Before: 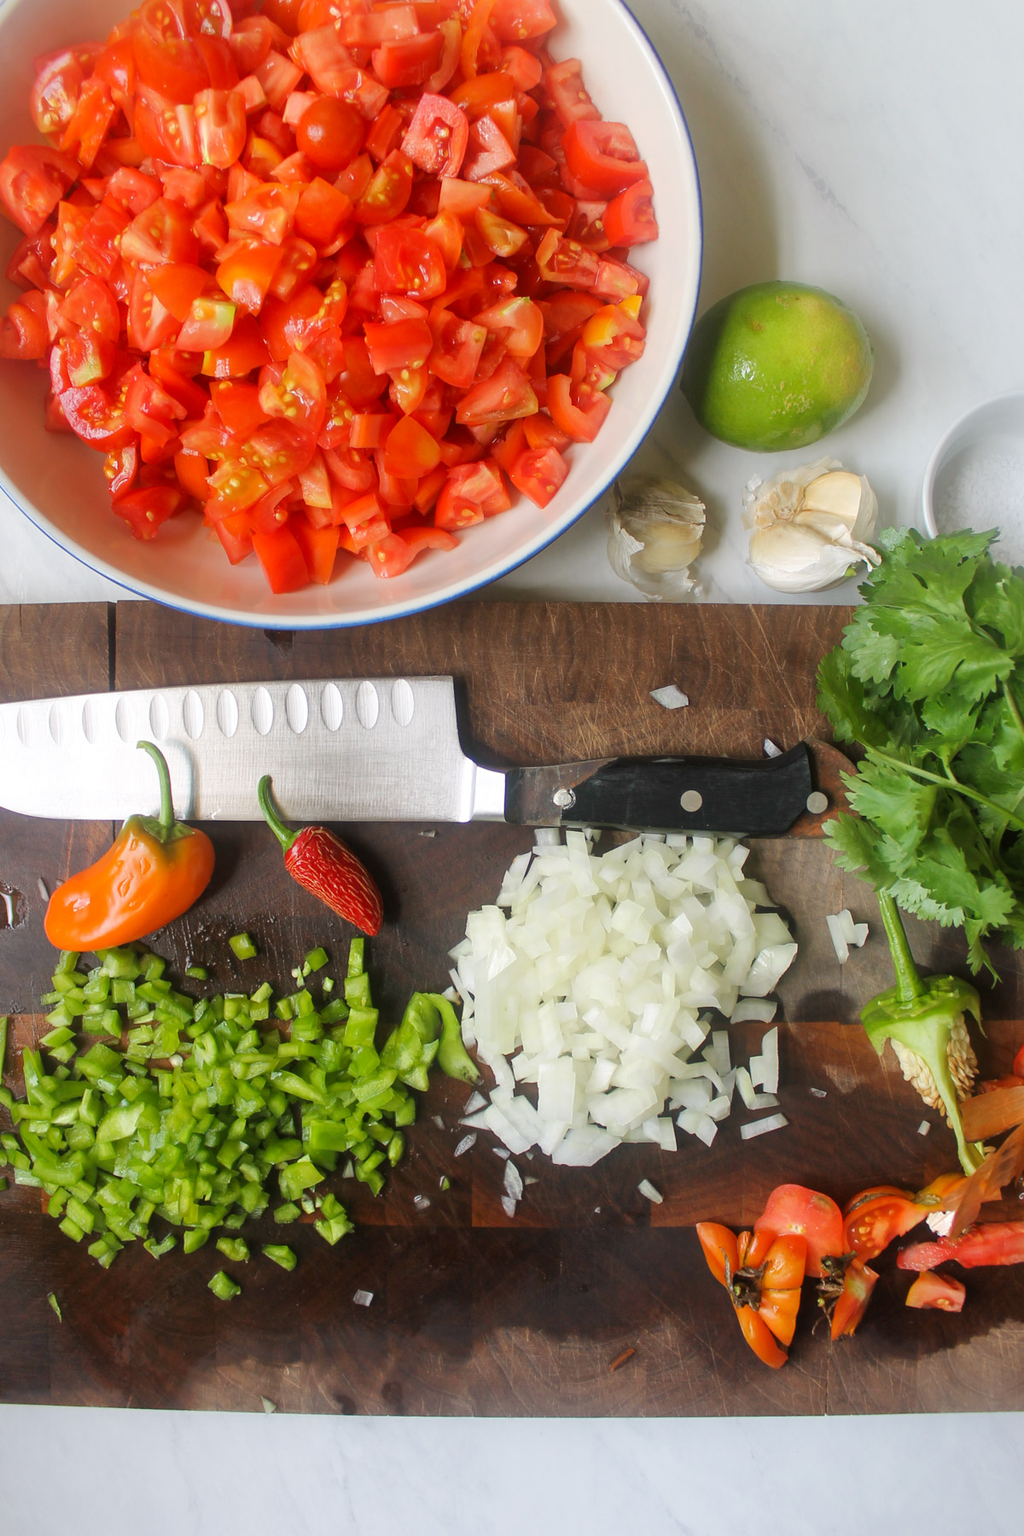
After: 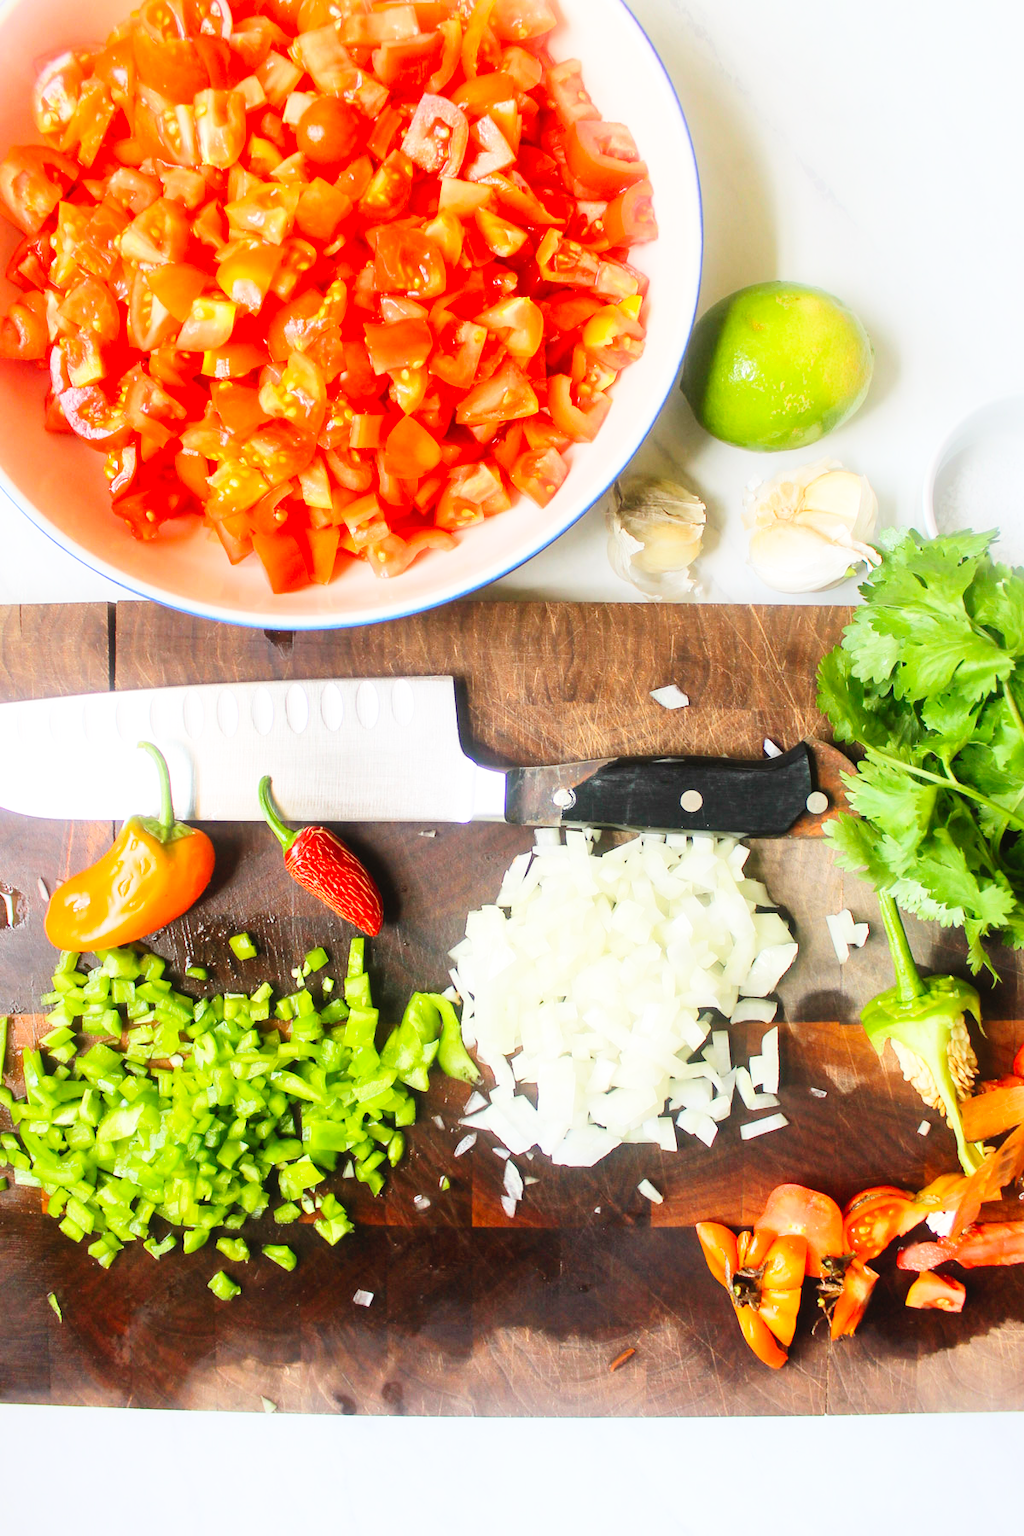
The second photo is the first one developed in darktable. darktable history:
base curve: curves: ch0 [(0, 0) (0.008, 0.007) (0.022, 0.029) (0.048, 0.089) (0.092, 0.197) (0.191, 0.399) (0.275, 0.534) (0.357, 0.65) (0.477, 0.78) (0.542, 0.833) (0.799, 0.973) (1, 1)], preserve colors none
contrast brightness saturation: contrast 0.2, brightness 0.16, saturation 0.22
